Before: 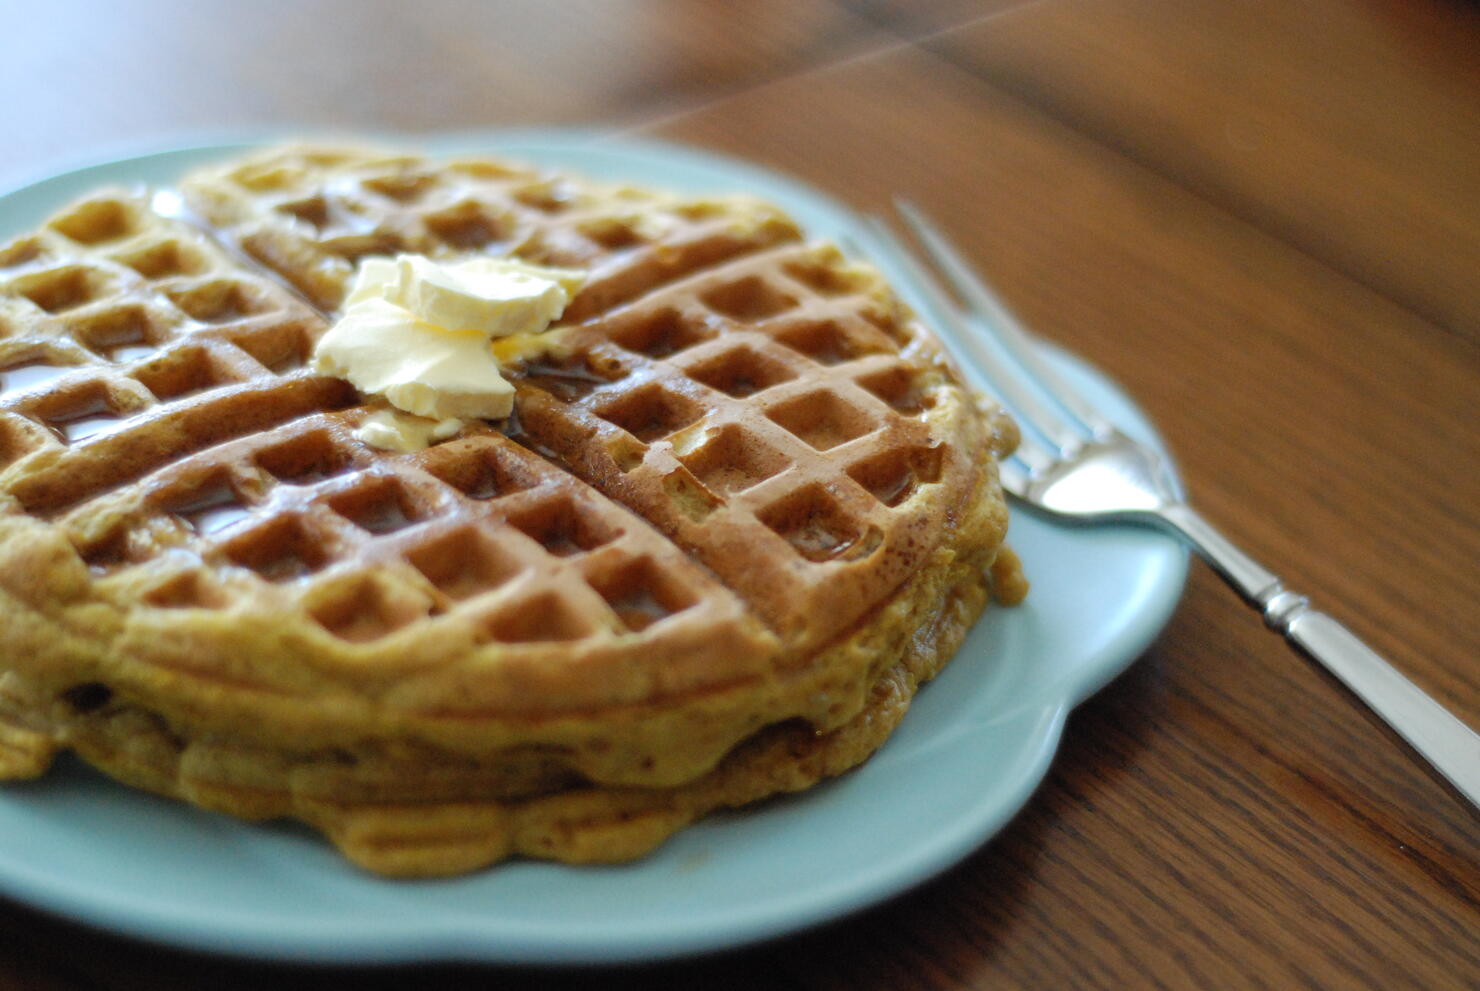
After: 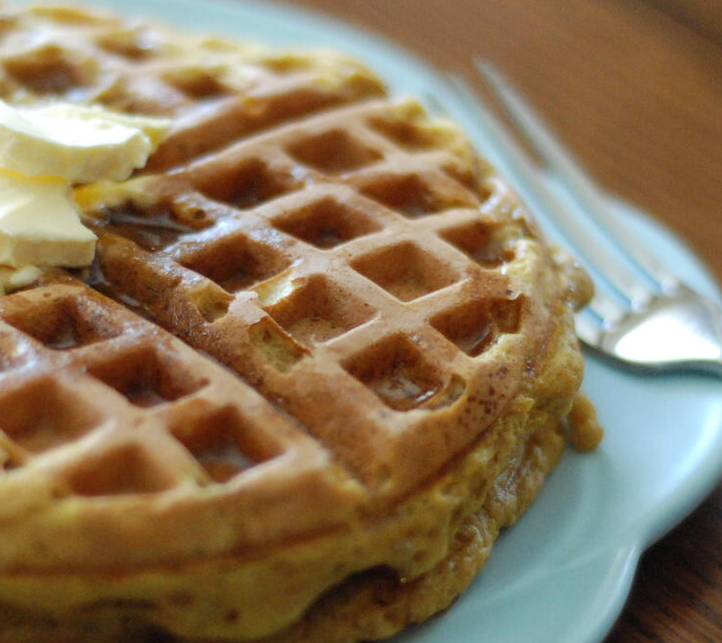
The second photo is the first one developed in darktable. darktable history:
crop: left 32.075%, top 10.976%, right 18.355%, bottom 17.596%
rotate and perspective: rotation -0.013°, lens shift (vertical) -0.027, lens shift (horizontal) 0.178, crop left 0.016, crop right 0.989, crop top 0.082, crop bottom 0.918
